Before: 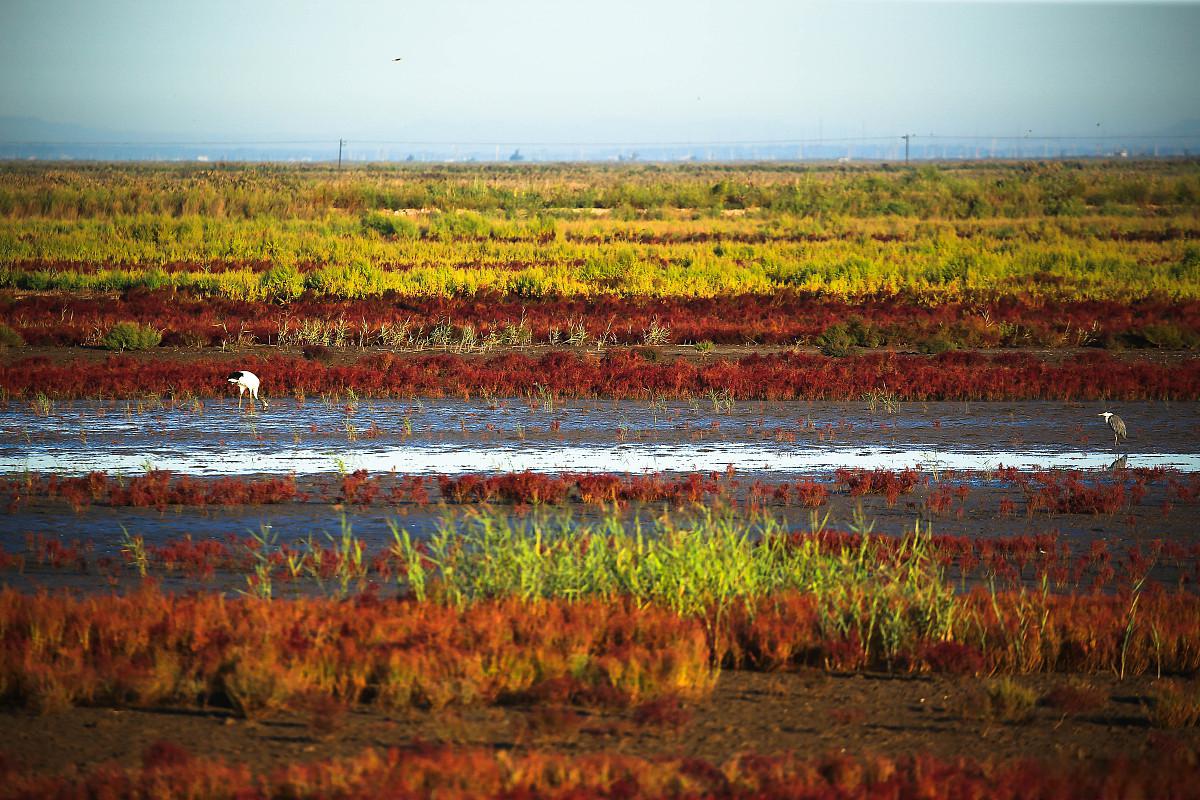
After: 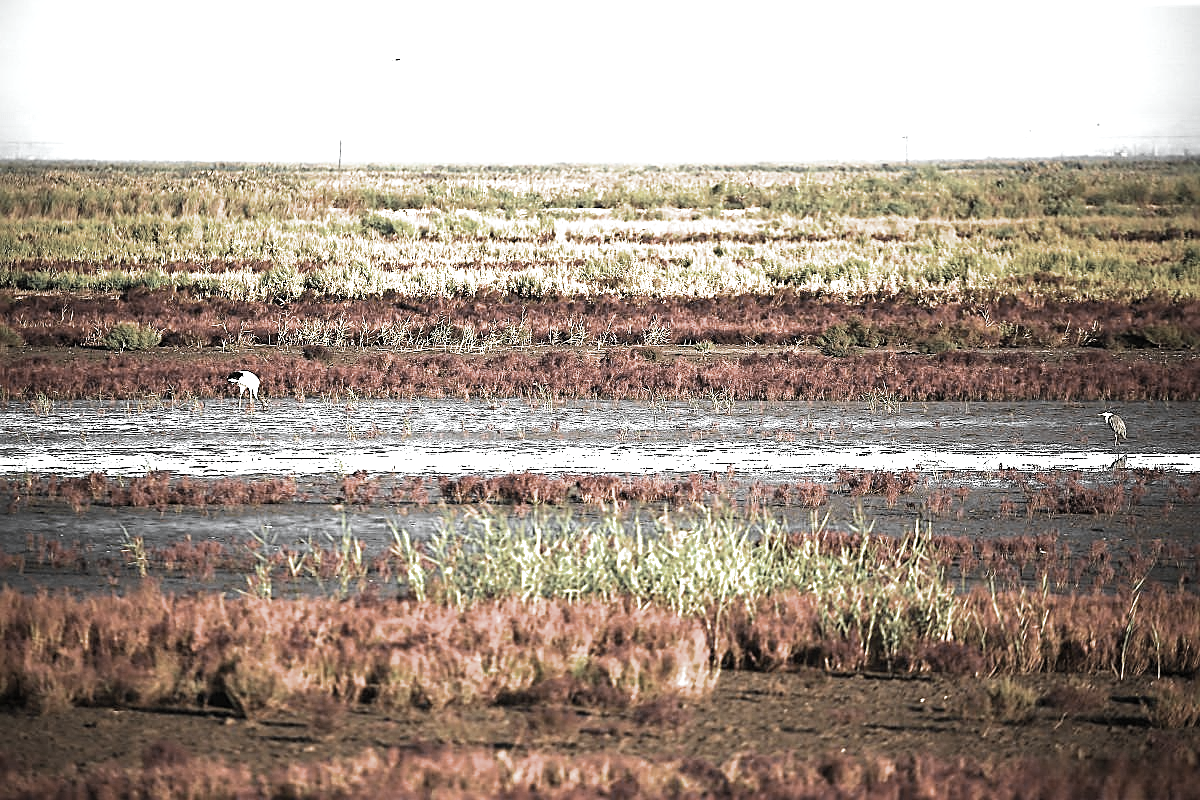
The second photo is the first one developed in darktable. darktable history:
color zones: curves: ch0 [(0, 0.613) (0.01, 0.613) (0.245, 0.448) (0.498, 0.529) (0.642, 0.665) (0.879, 0.777) (0.99, 0.613)]; ch1 [(0, 0.035) (0.121, 0.189) (0.259, 0.197) (0.415, 0.061) (0.589, 0.022) (0.732, 0.022) (0.857, 0.026) (0.991, 0.053)]
filmic rgb: black relative exposure -12.75 EV, white relative exposure 2.81 EV, target black luminance 0%, hardness 8.6, latitude 70.08%, contrast 1.136, shadows ↔ highlights balance -1.04%
exposure: black level correction 0, exposure 1.449 EV, compensate highlight preservation false
sharpen: amount 0.558
